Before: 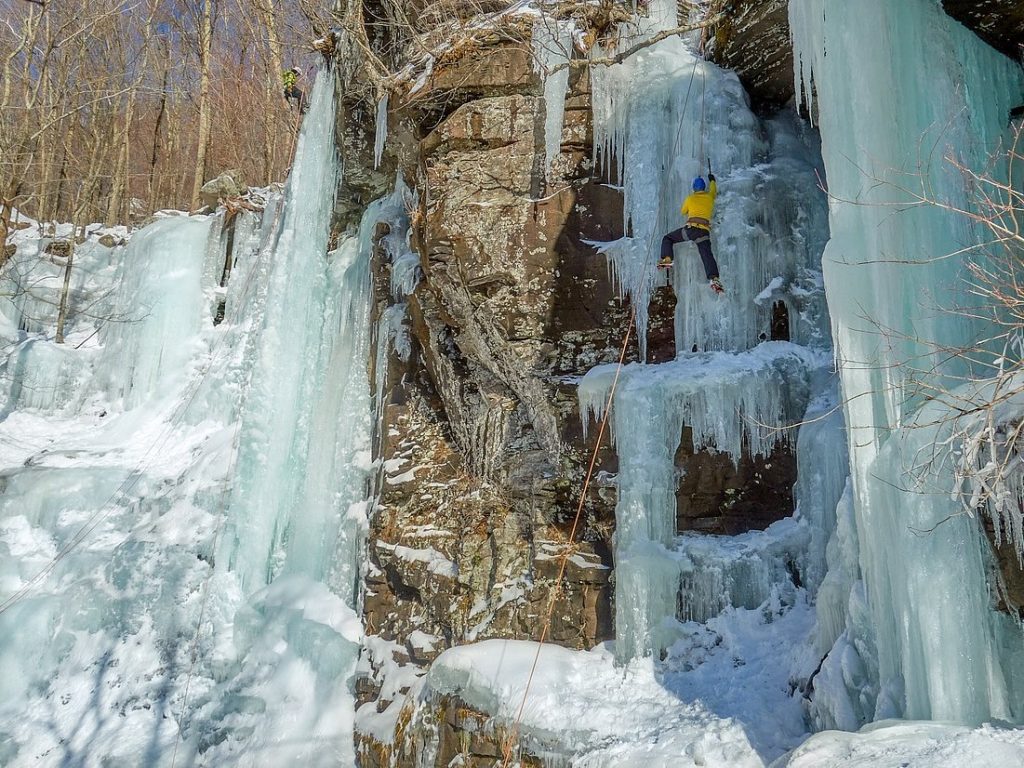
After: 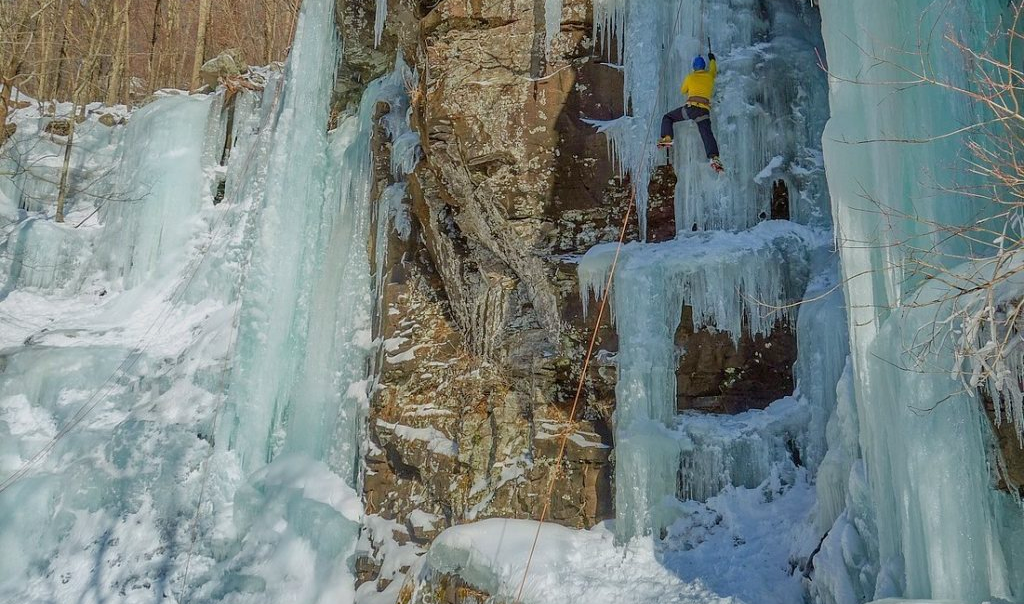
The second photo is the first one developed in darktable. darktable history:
velvia: strength 15%
tone equalizer: -8 EV 0.25 EV, -7 EV 0.417 EV, -6 EV 0.417 EV, -5 EV 0.25 EV, -3 EV -0.25 EV, -2 EV -0.417 EV, -1 EV -0.417 EV, +0 EV -0.25 EV, edges refinement/feathering 500, mask exposure compensation -1.57 EV, preserve details guided filter
crop and rotate: top 15.774%, bottom 5.506%
